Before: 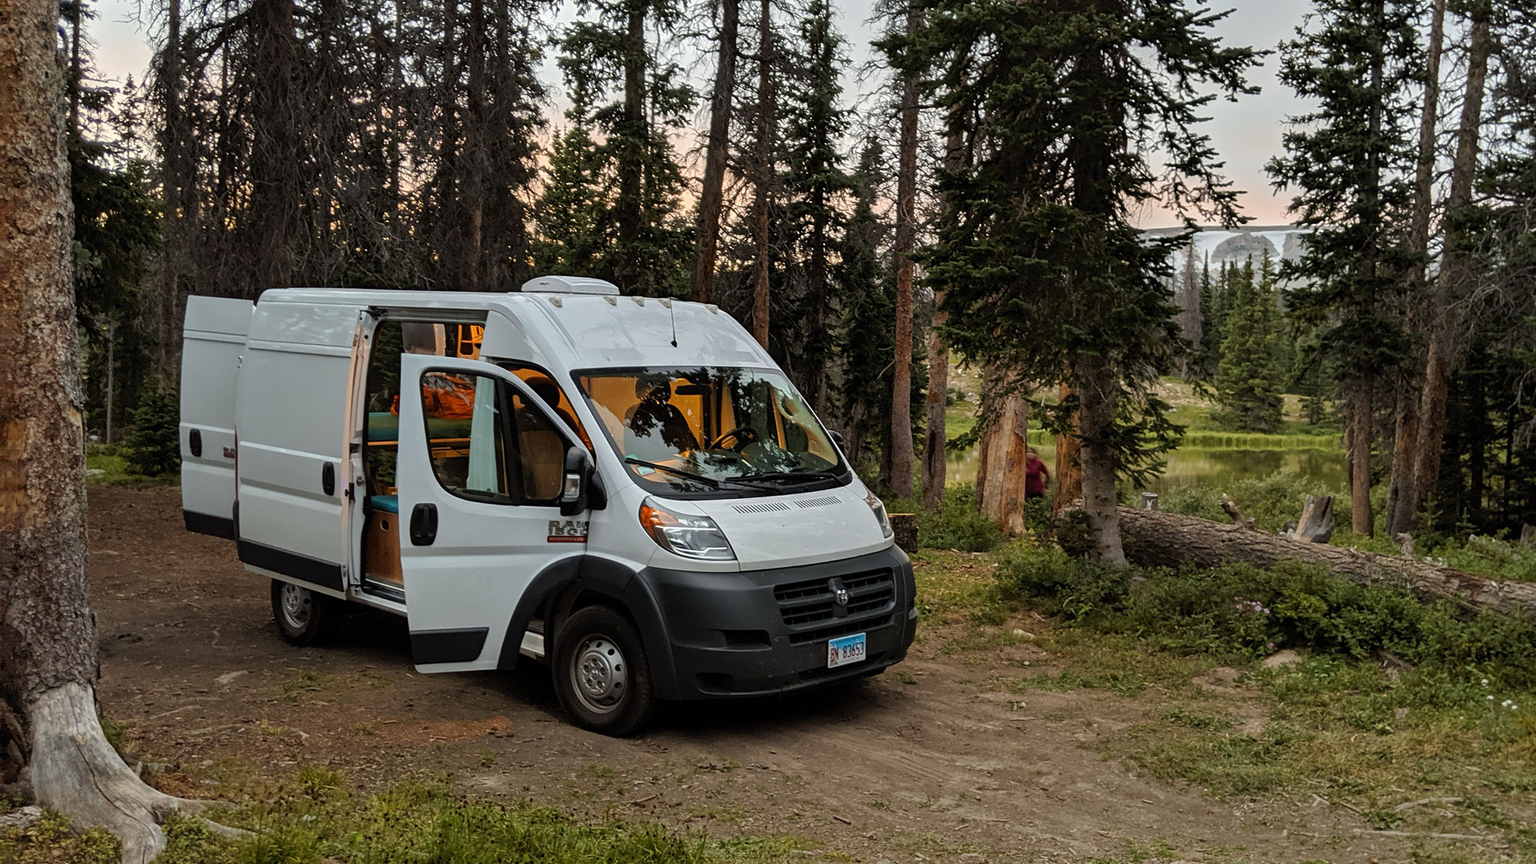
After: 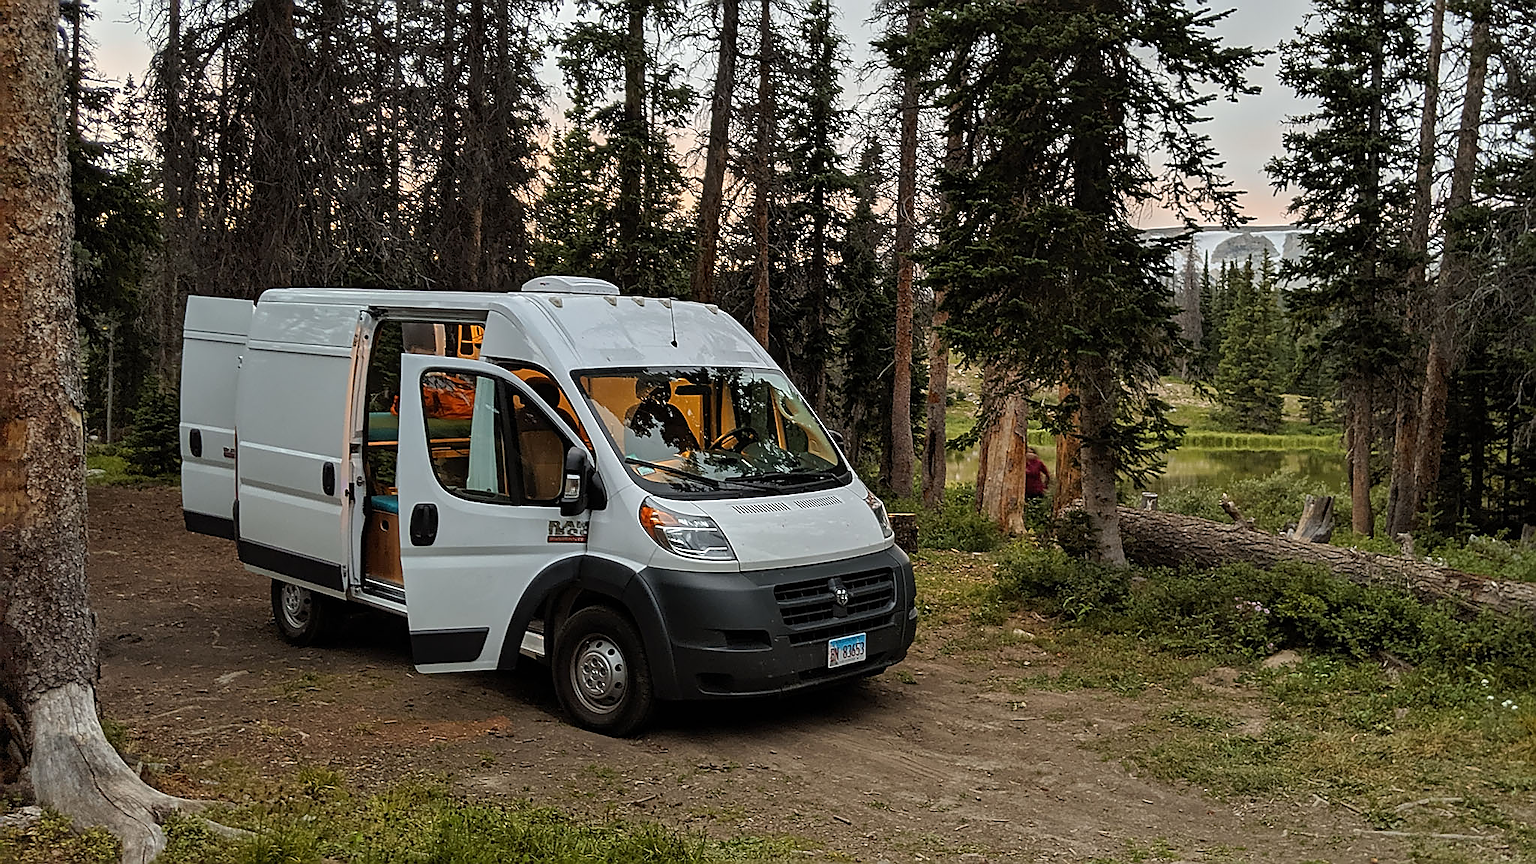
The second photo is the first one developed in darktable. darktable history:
sharpen: radius 1.355, amount 1.264, threshold 0.621
